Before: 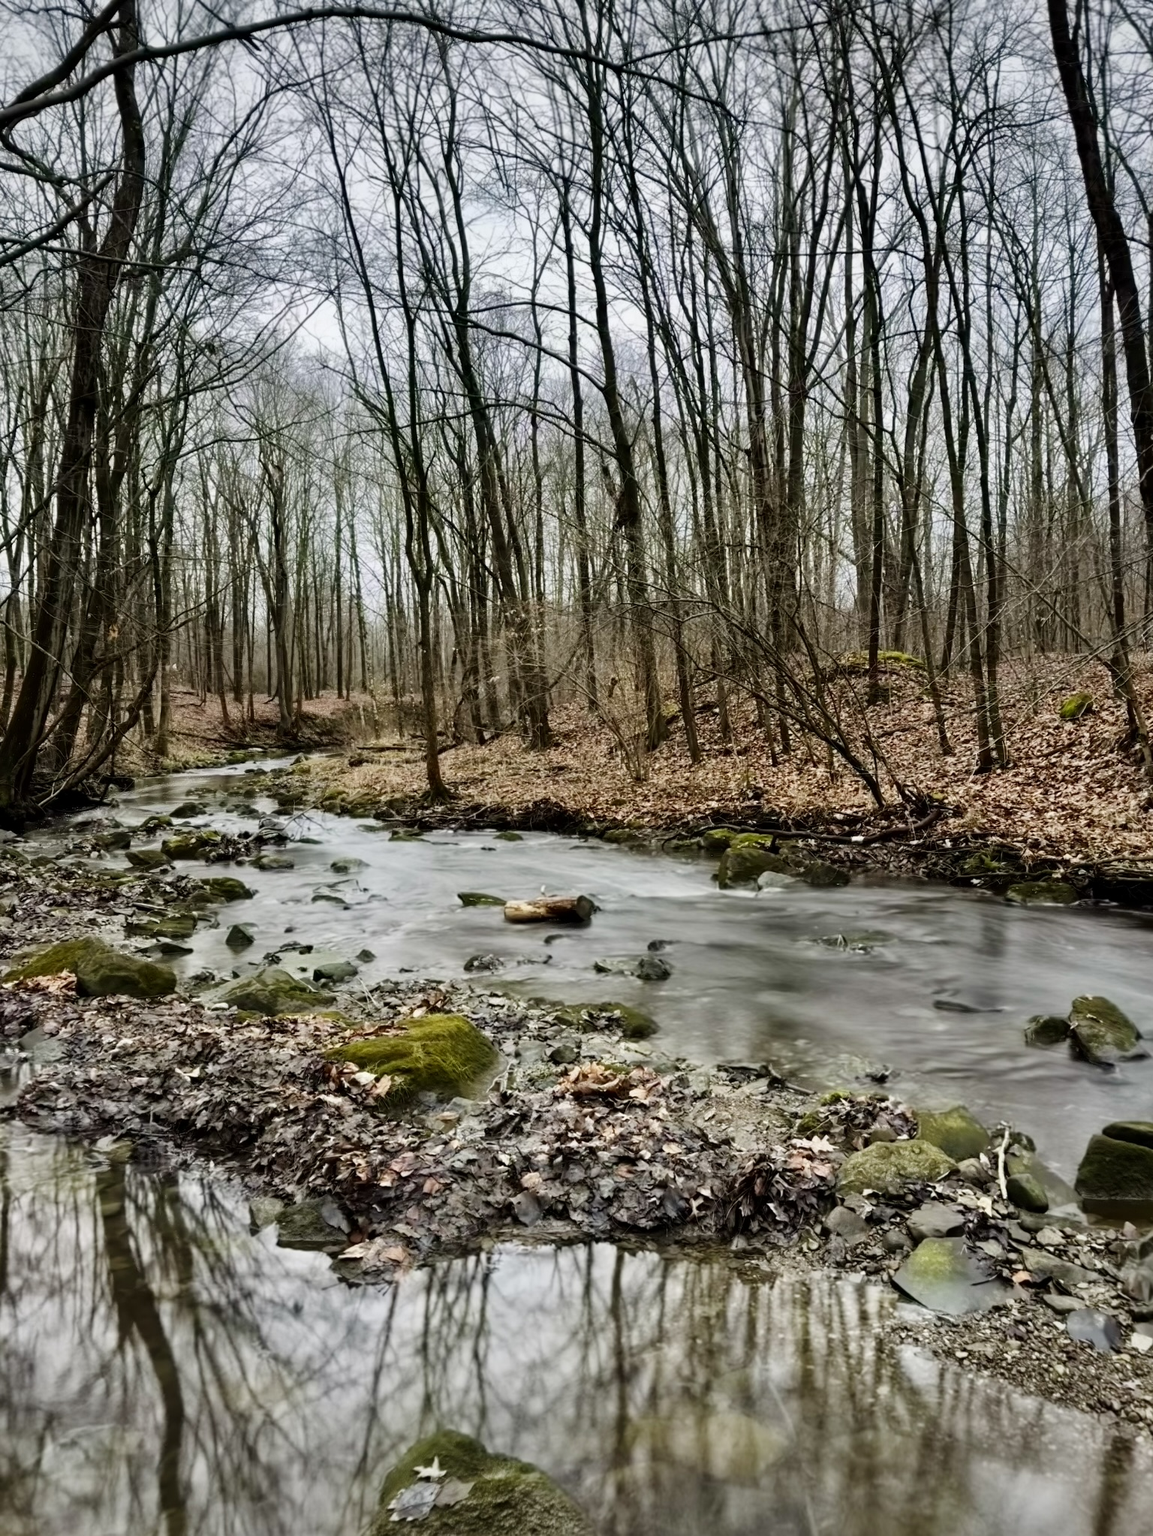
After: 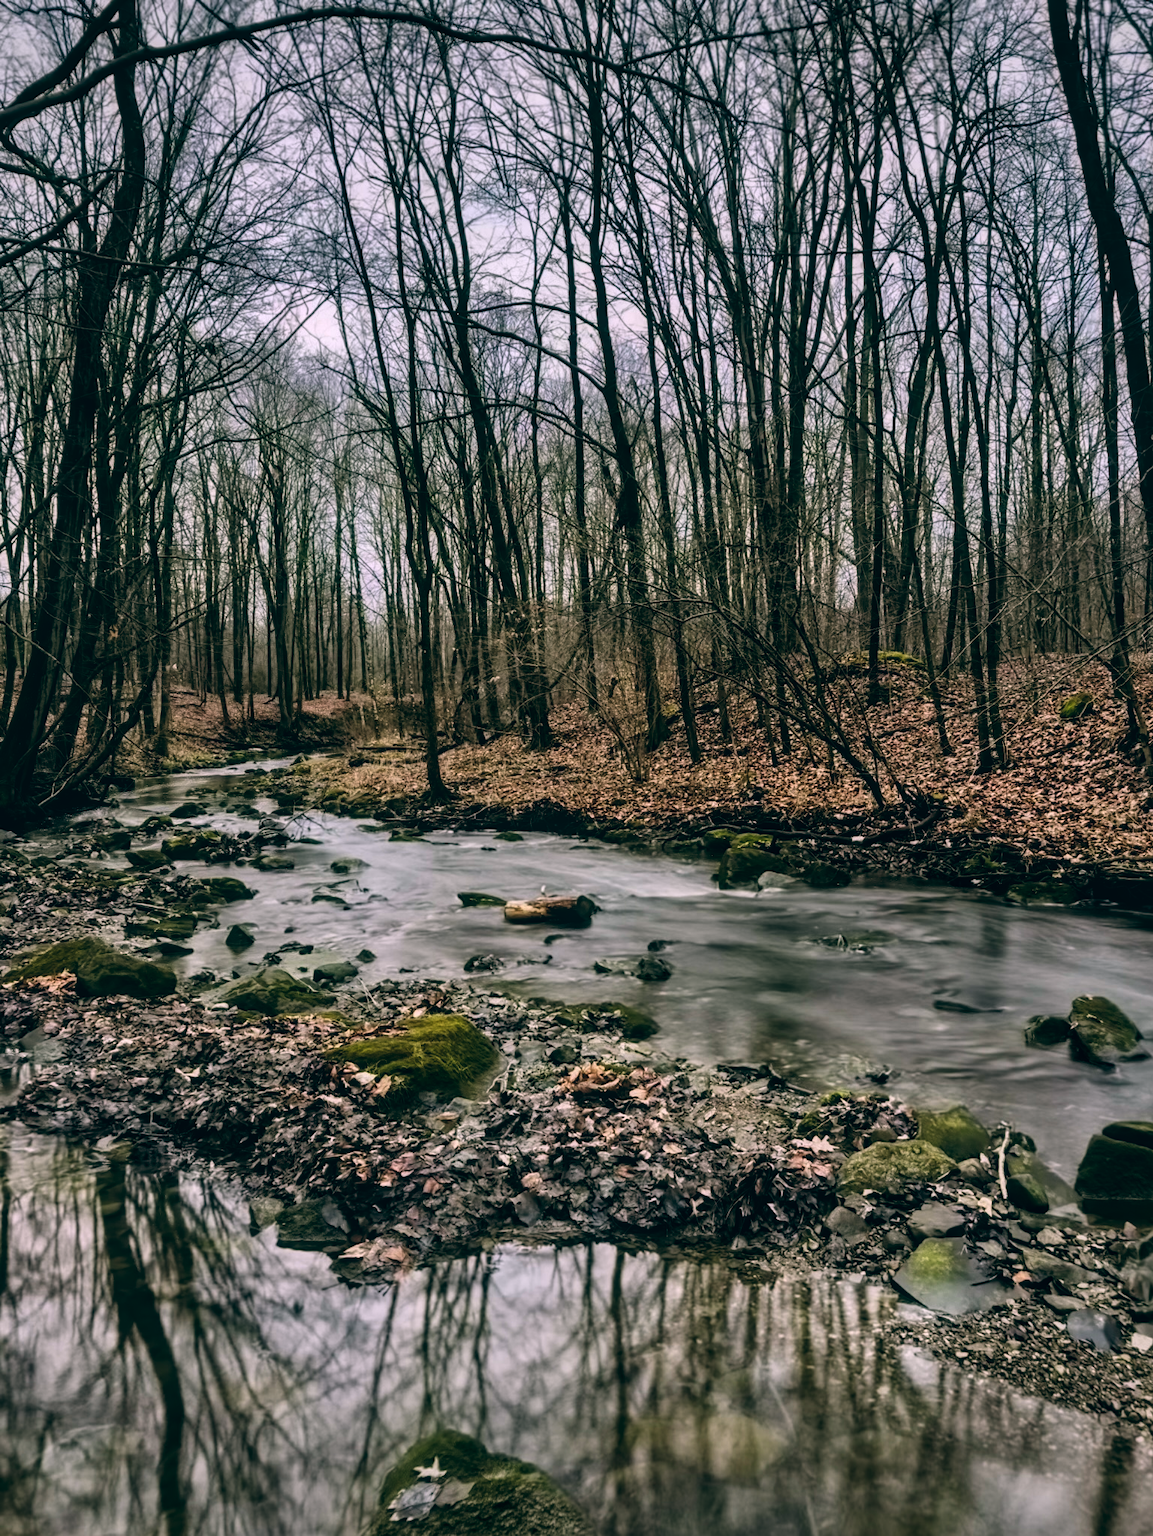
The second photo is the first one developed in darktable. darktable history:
exposure: black level correction 0.001, exposure 0.014 EV, compensate highlight preservation false
local contrast: on, module defaults
color balance: lift [1.016, 0.983, 1, 1.017], gamma [0.78, 1.018, 1.043, 0.957], gain [0.786, 1.063, 0.937, 1.017], input saturation 118.26%, contrast 13.43%, contrast fulcrum 21.62%, output saturation 82.76%
